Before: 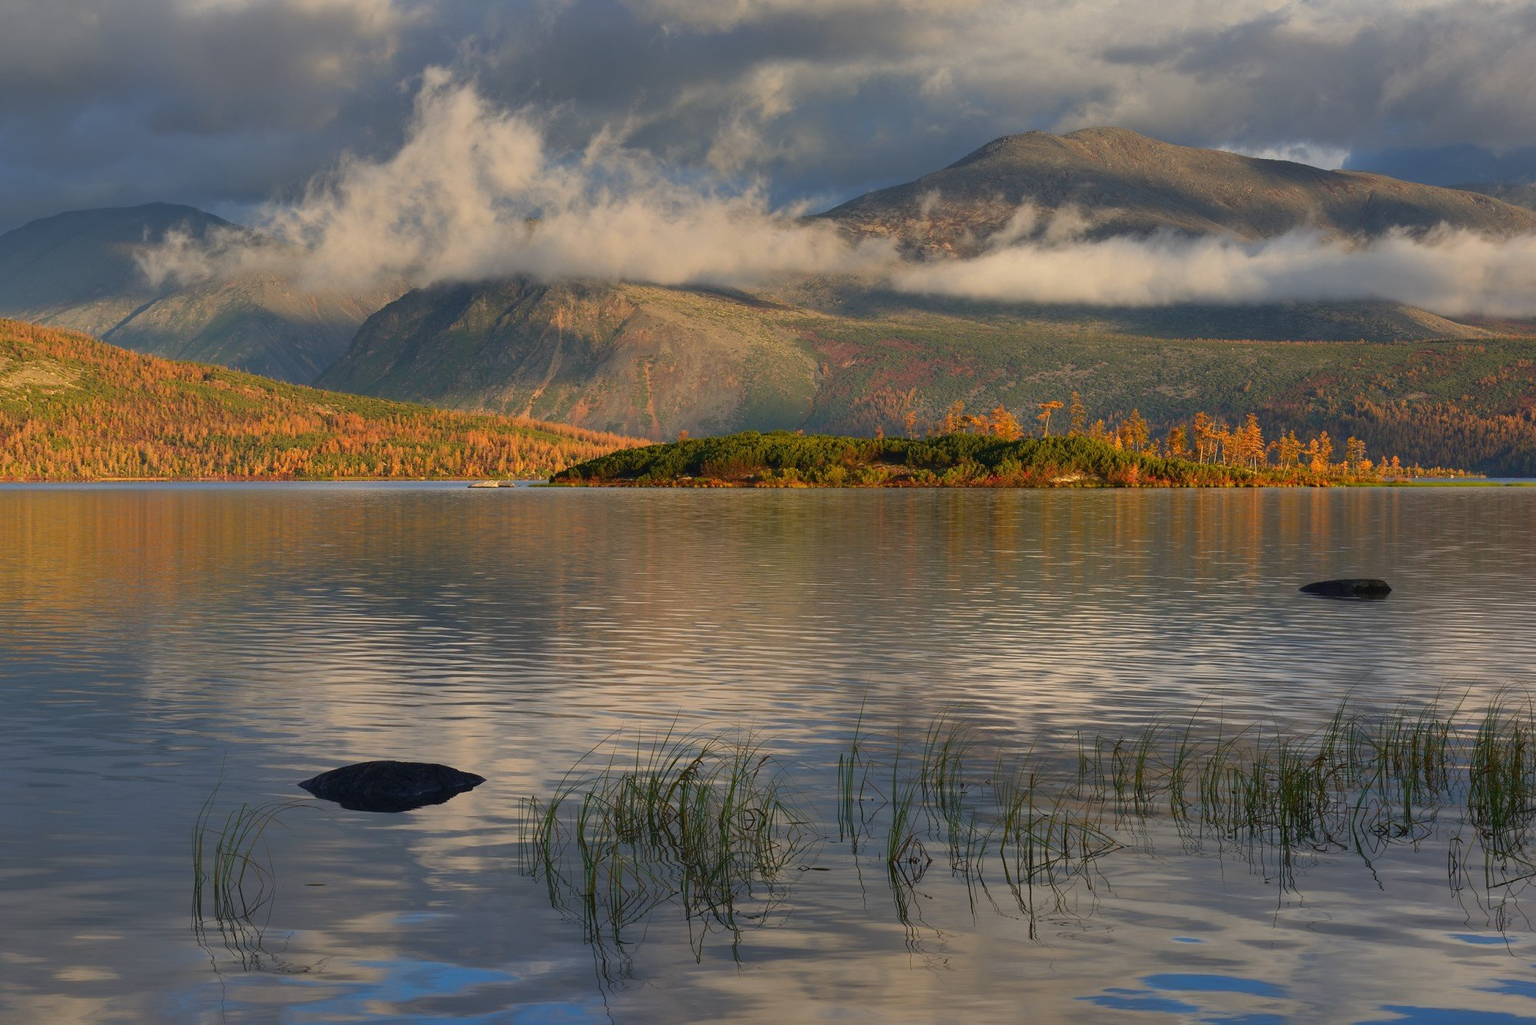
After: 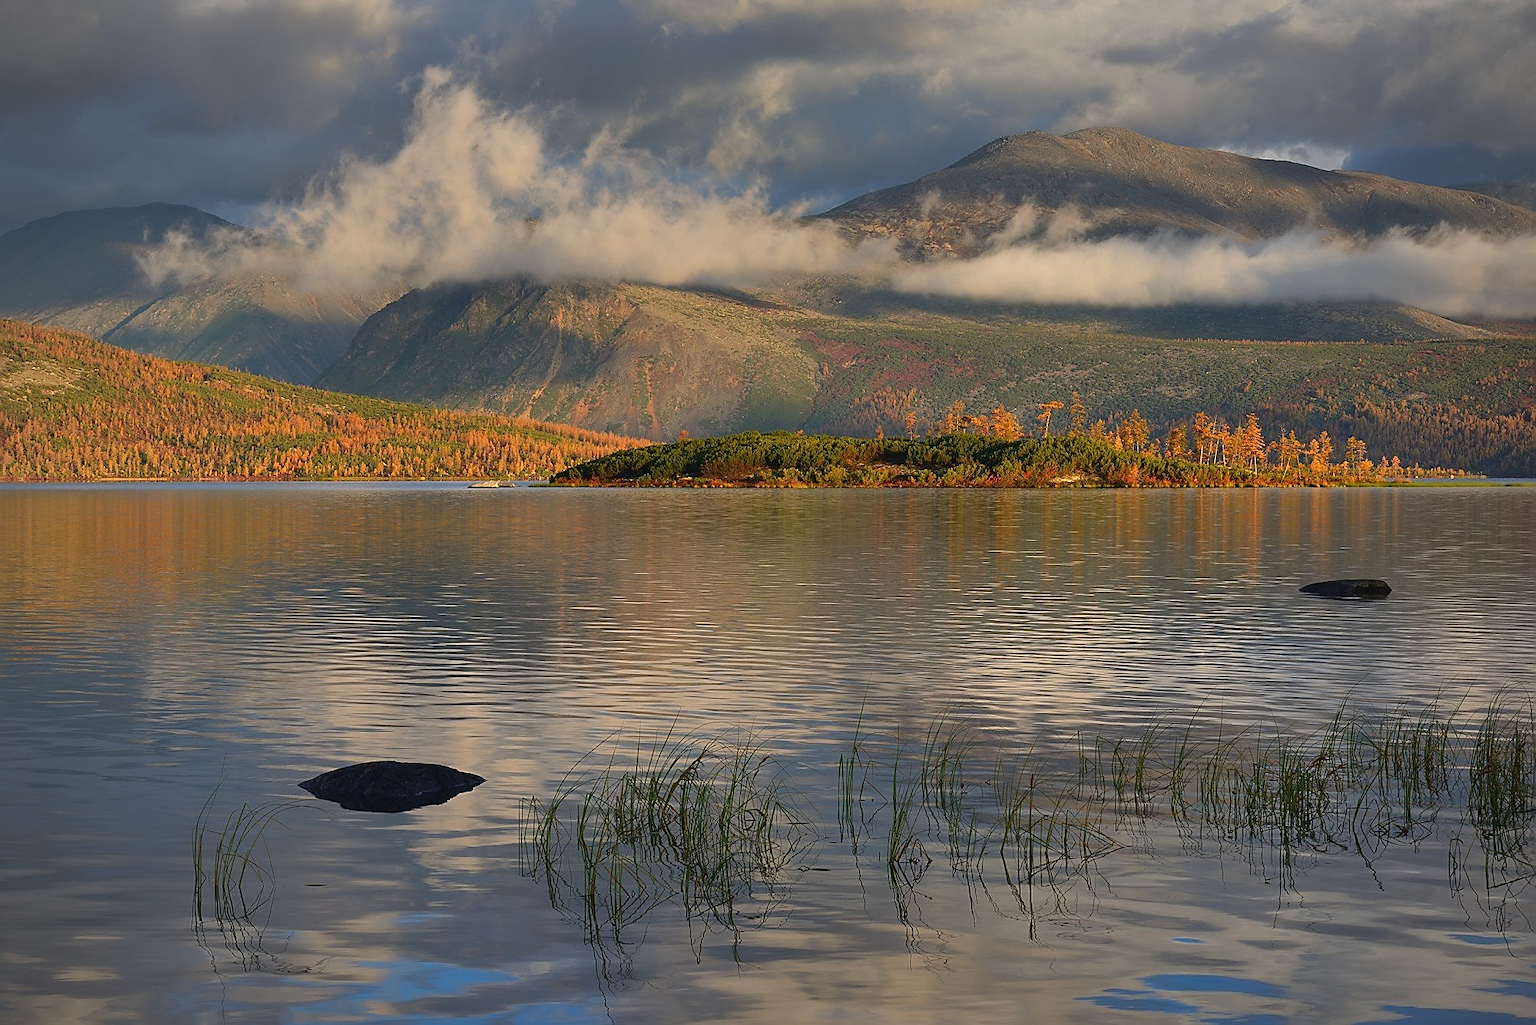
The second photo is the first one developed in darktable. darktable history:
shadows and highlights: low approximation 0.01, soften with gaussian
vignetting: fall-off radius 45.13%, brightness -0.459, saturation -0.294
sharpen: radius 1.423, amount 1.261, threshold 0.782
